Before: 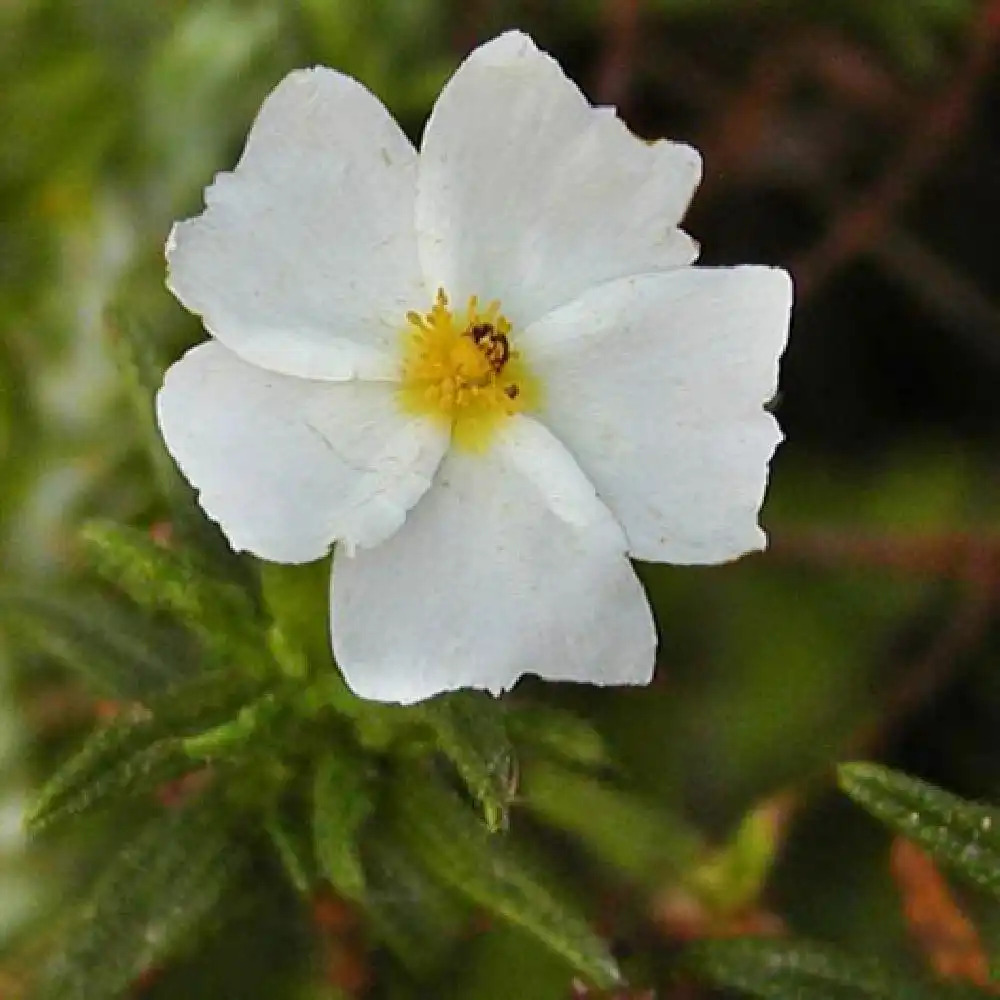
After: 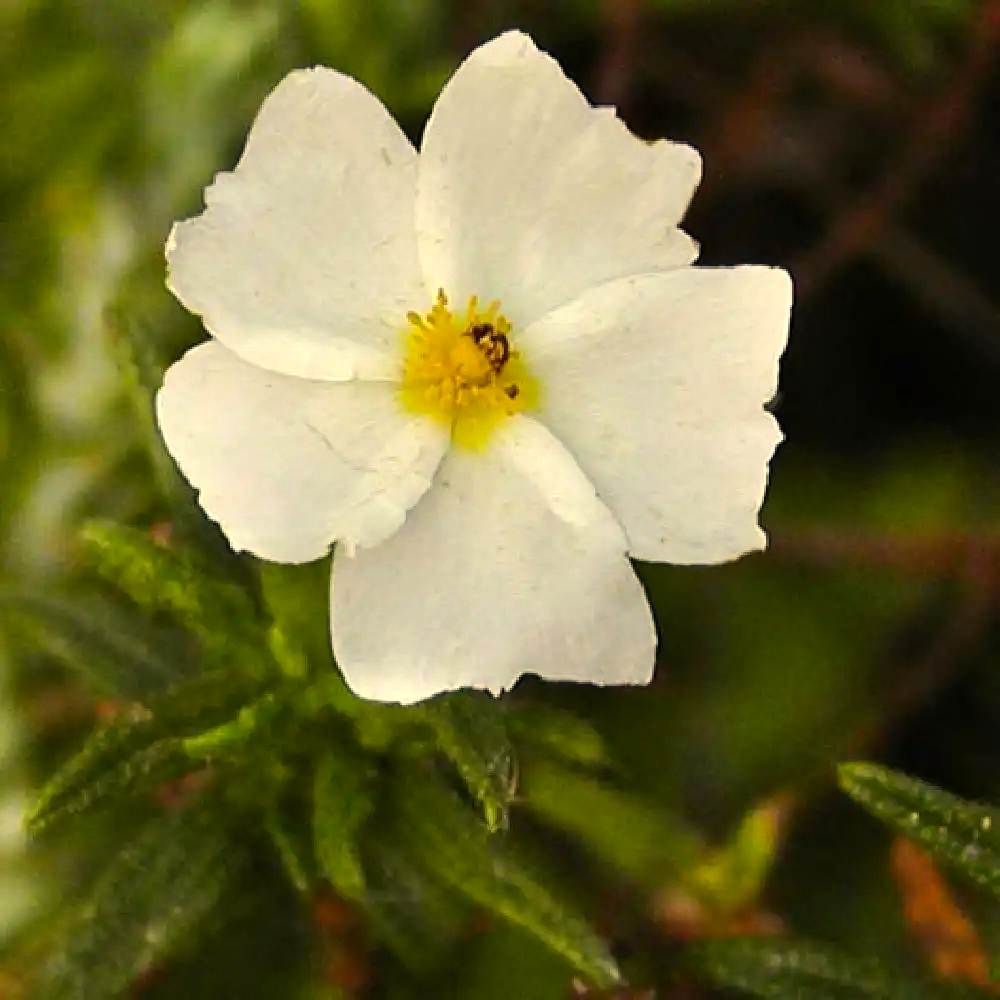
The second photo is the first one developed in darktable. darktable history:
tone equalizer: -8 EV -0.417 EV, -7 EV -0.389 EV, -6 EV -0.333 EV, -5 EV -0.222 EV, -3 EV 0.222 EV, -2 EV 0.333 EV, -1 EV 0.389 EV, +0 EV 0.417 EV, edges refinement/feathering 500, mask exposure compensation -1.57 EV, preserve details no
color correction: highlights a* 2.72, highlights b* 22.8
